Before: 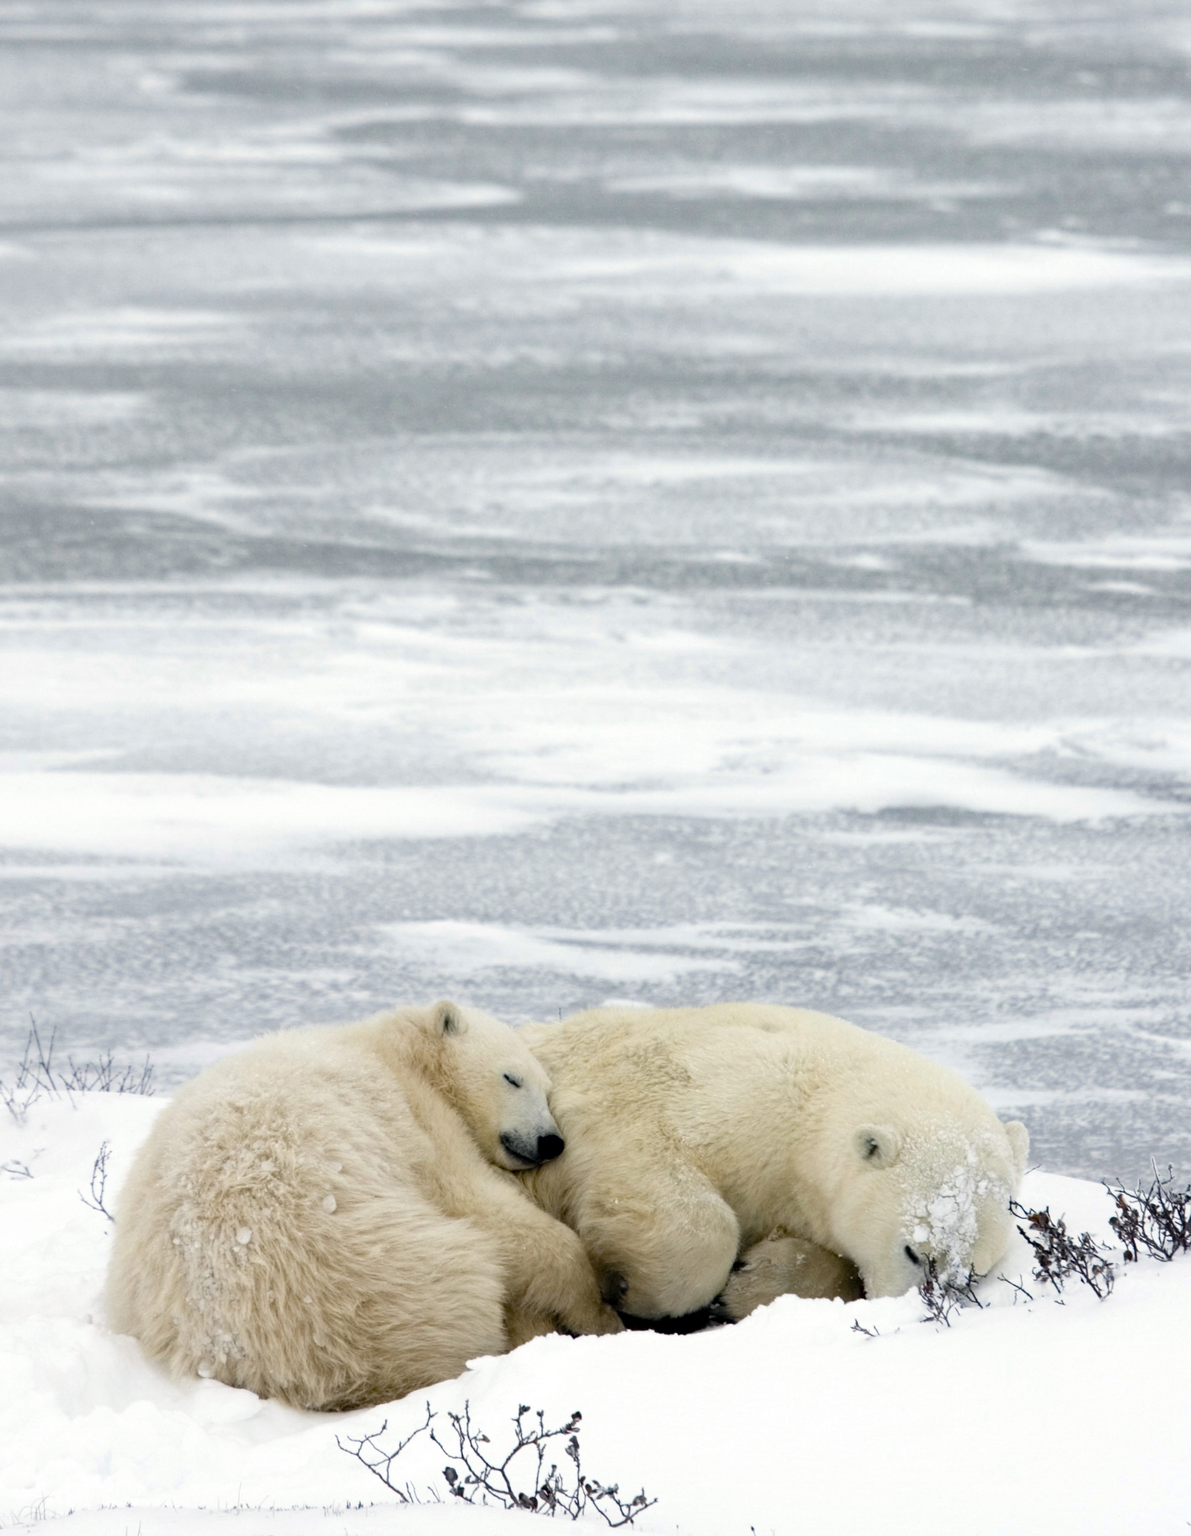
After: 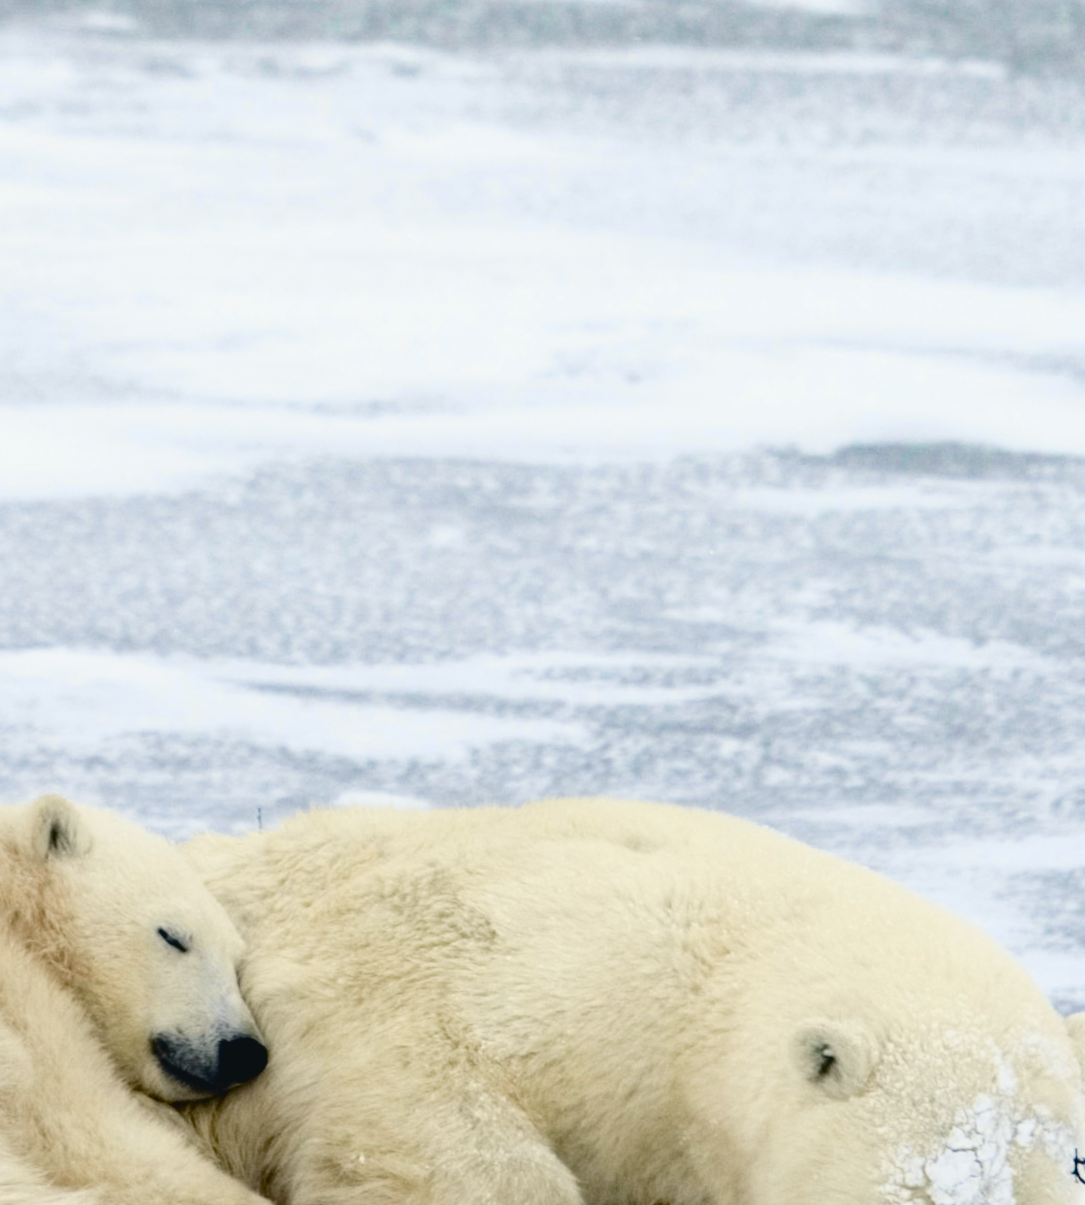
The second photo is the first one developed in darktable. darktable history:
crop: left 35.03%, top 36.625%, right 14.663%, bottom 20.057%
tone curve: curves: ch0 [(0, 0.039) (0.104, 0.103) (0.273, 0.267) (0.448, 0.487) (0.704, 0.761) (0.886, 0.922) (0.994, 0.971)]; ch1 [(0, 0) (0.335, 0.298) (0.446, 0.413) (0.485, 0.487) (0.515, 0.503) (0.566, 0.563) (0.641, 0.655) (1, 1)]; ch2 [(0, 0) (0.314, 0.301) (0.421, 0.411) (0.502, 0.494) (0.528, 0.54) (0.557, 0.559) (0.612, 0.605) (0.722, 0.686) (1, 1)], color space Lab, independent channels, preserve colors none
